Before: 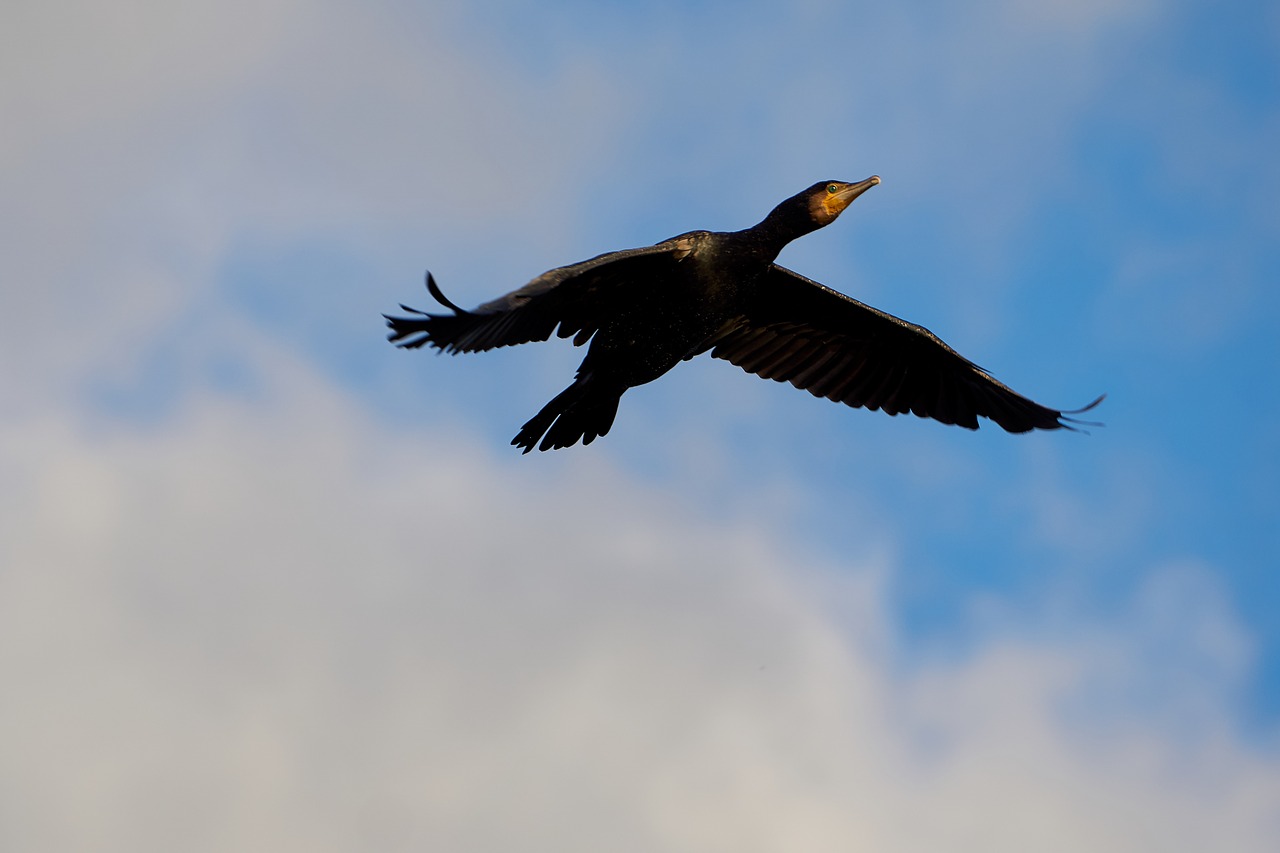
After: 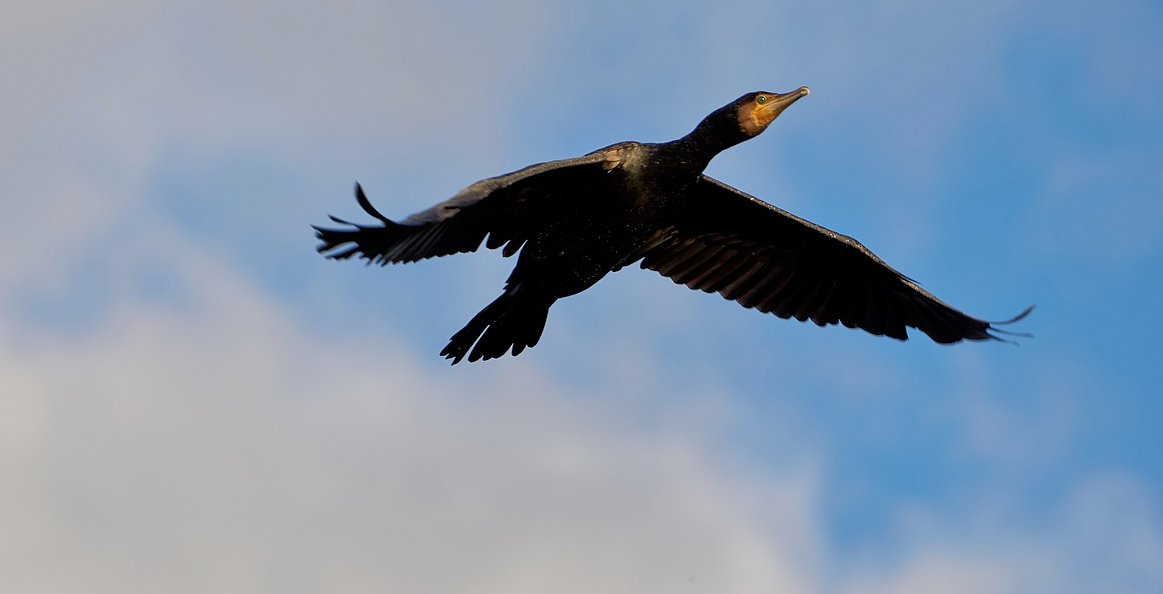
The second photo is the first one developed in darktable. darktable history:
crop: left 5.601%, top 10.44%, right 3.52%, bottom 19.235%
tone equalizer: -7 EV 0.154 EV, -6 EV 0.626 EV, -5 EV 1.15 EV, -4 EV 1.3 EV, -3 EV 1.18 EV, -2 EV 0.6 EV, -1 EV 0.153 EV
contrast brightness saturation: saturation -0.067
